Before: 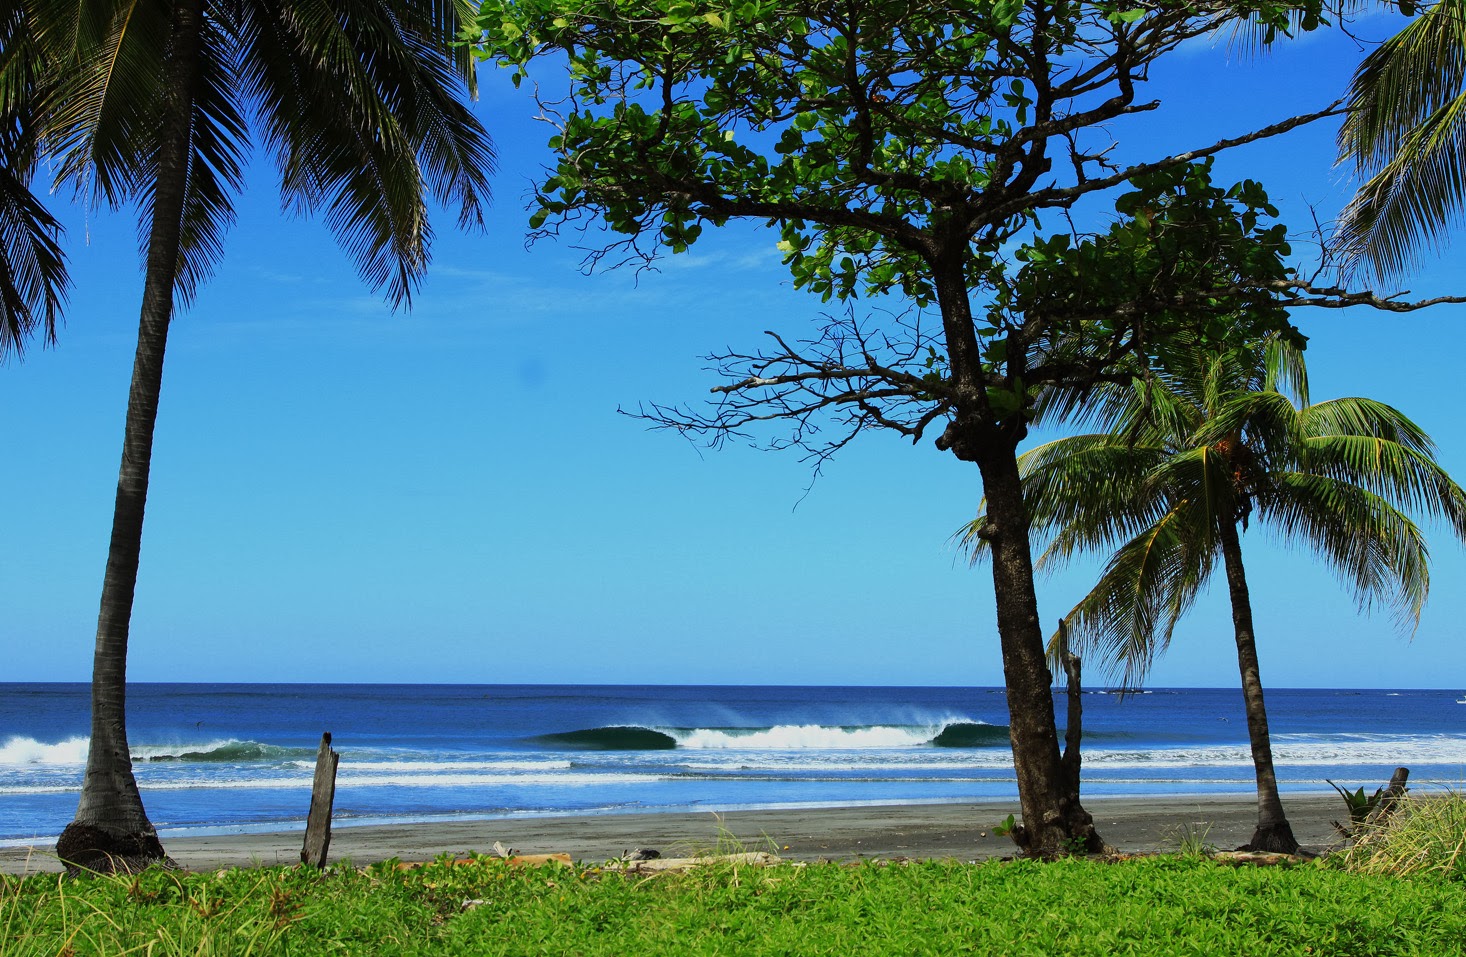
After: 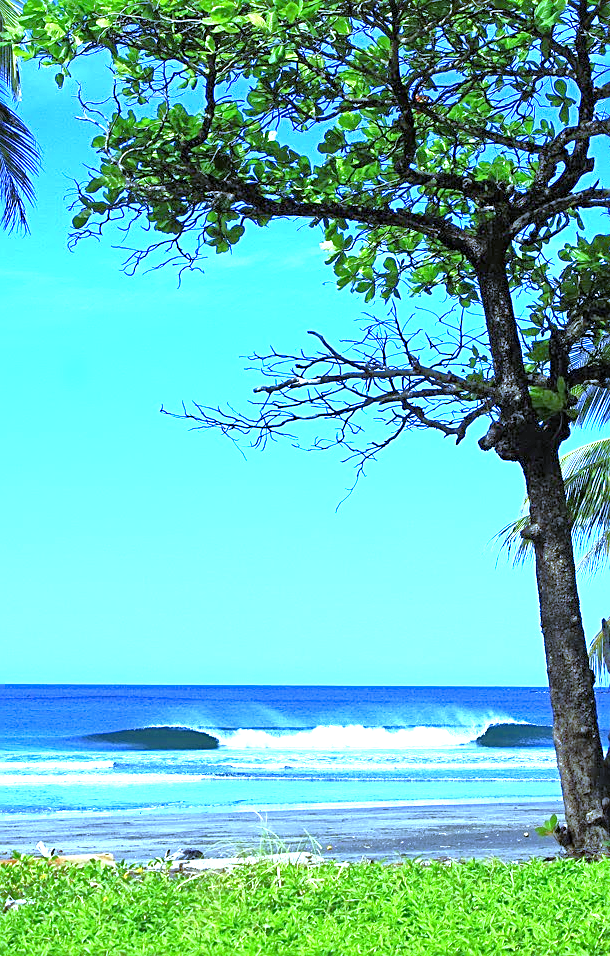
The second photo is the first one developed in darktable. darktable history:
exposure: black level correction 0, exposure 1.45 EV, compensate exposure bias true, compensate highlight preservation false
levels: levels [0, 0.474, 0.947]
crop: left 31.229%, right 27.105%
sharpen: on, module defaults
tone equalizer: -7 EV 0.15 EV, -6 EV 0.6 EV, -5 EV 1.15 EV, -4 EV 1.33 EV, -3 EV 1.15 EV, -2 EV 0.6 EV, -1 EV 0.15 EV, mask exposure compensation -0.5 EV
local contrast: highlights 100%, shadows 100%, detail 120%, midtone range 0.2
white balance: red 0.766, blue 1.537
